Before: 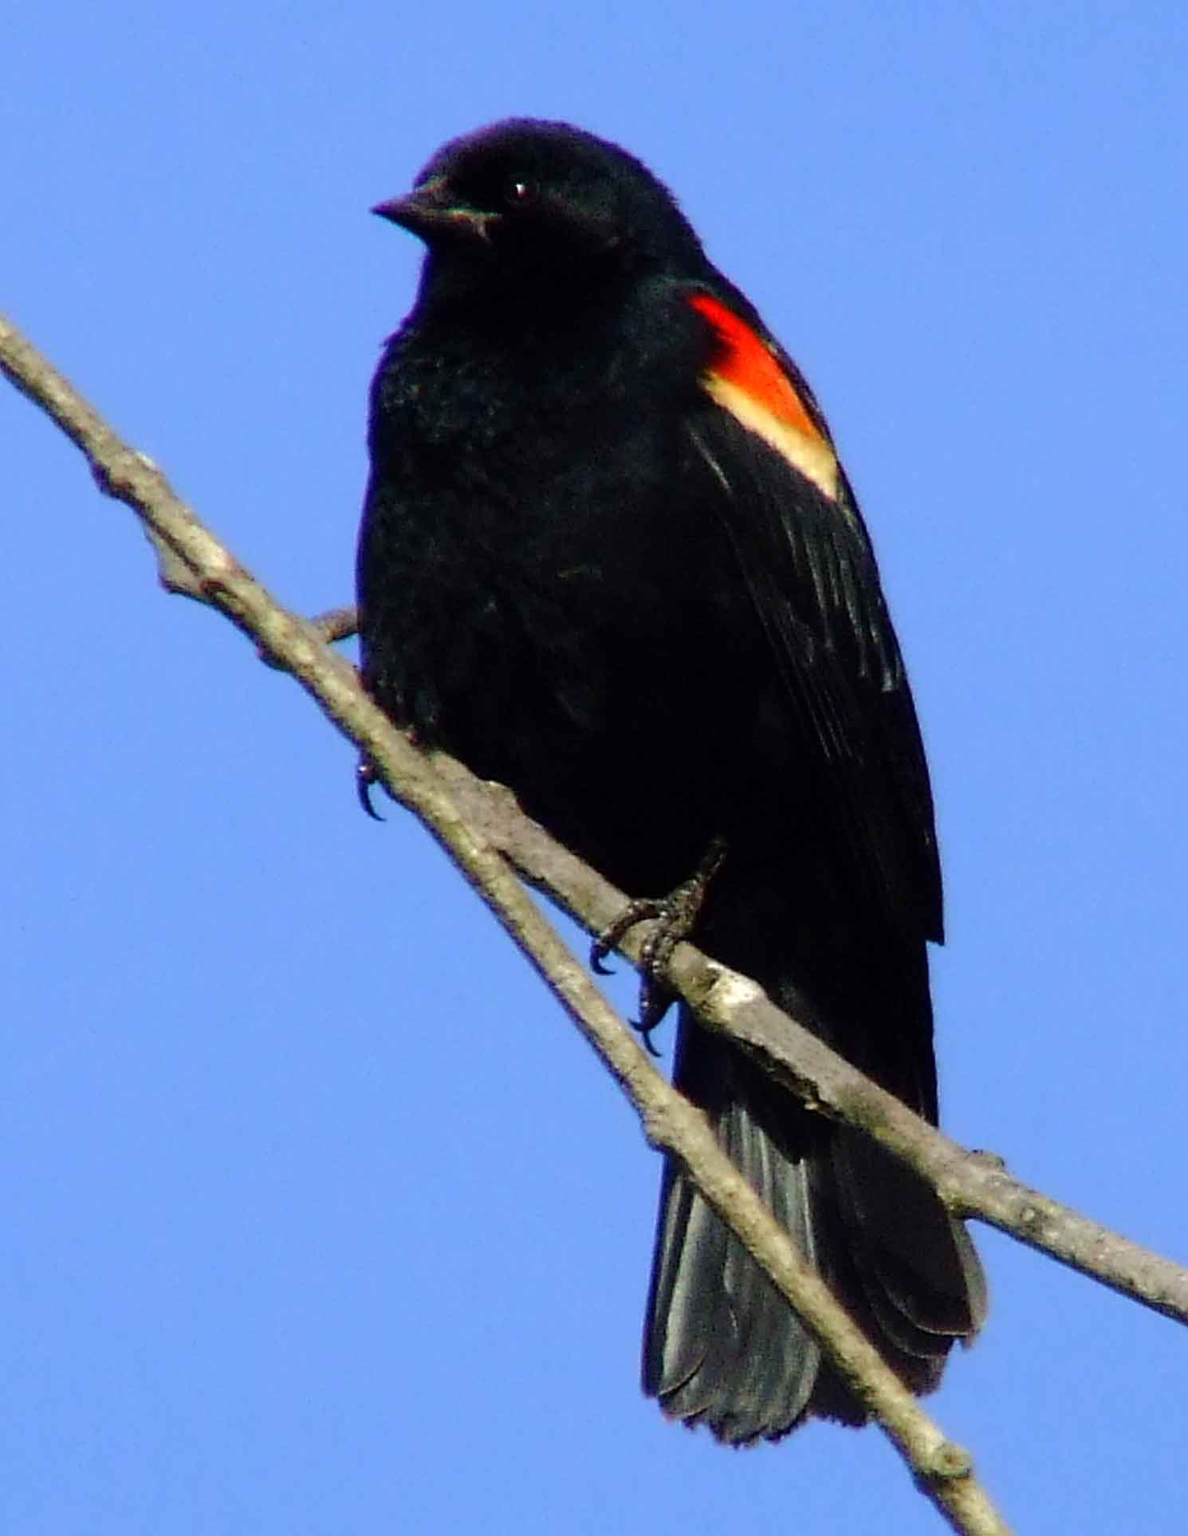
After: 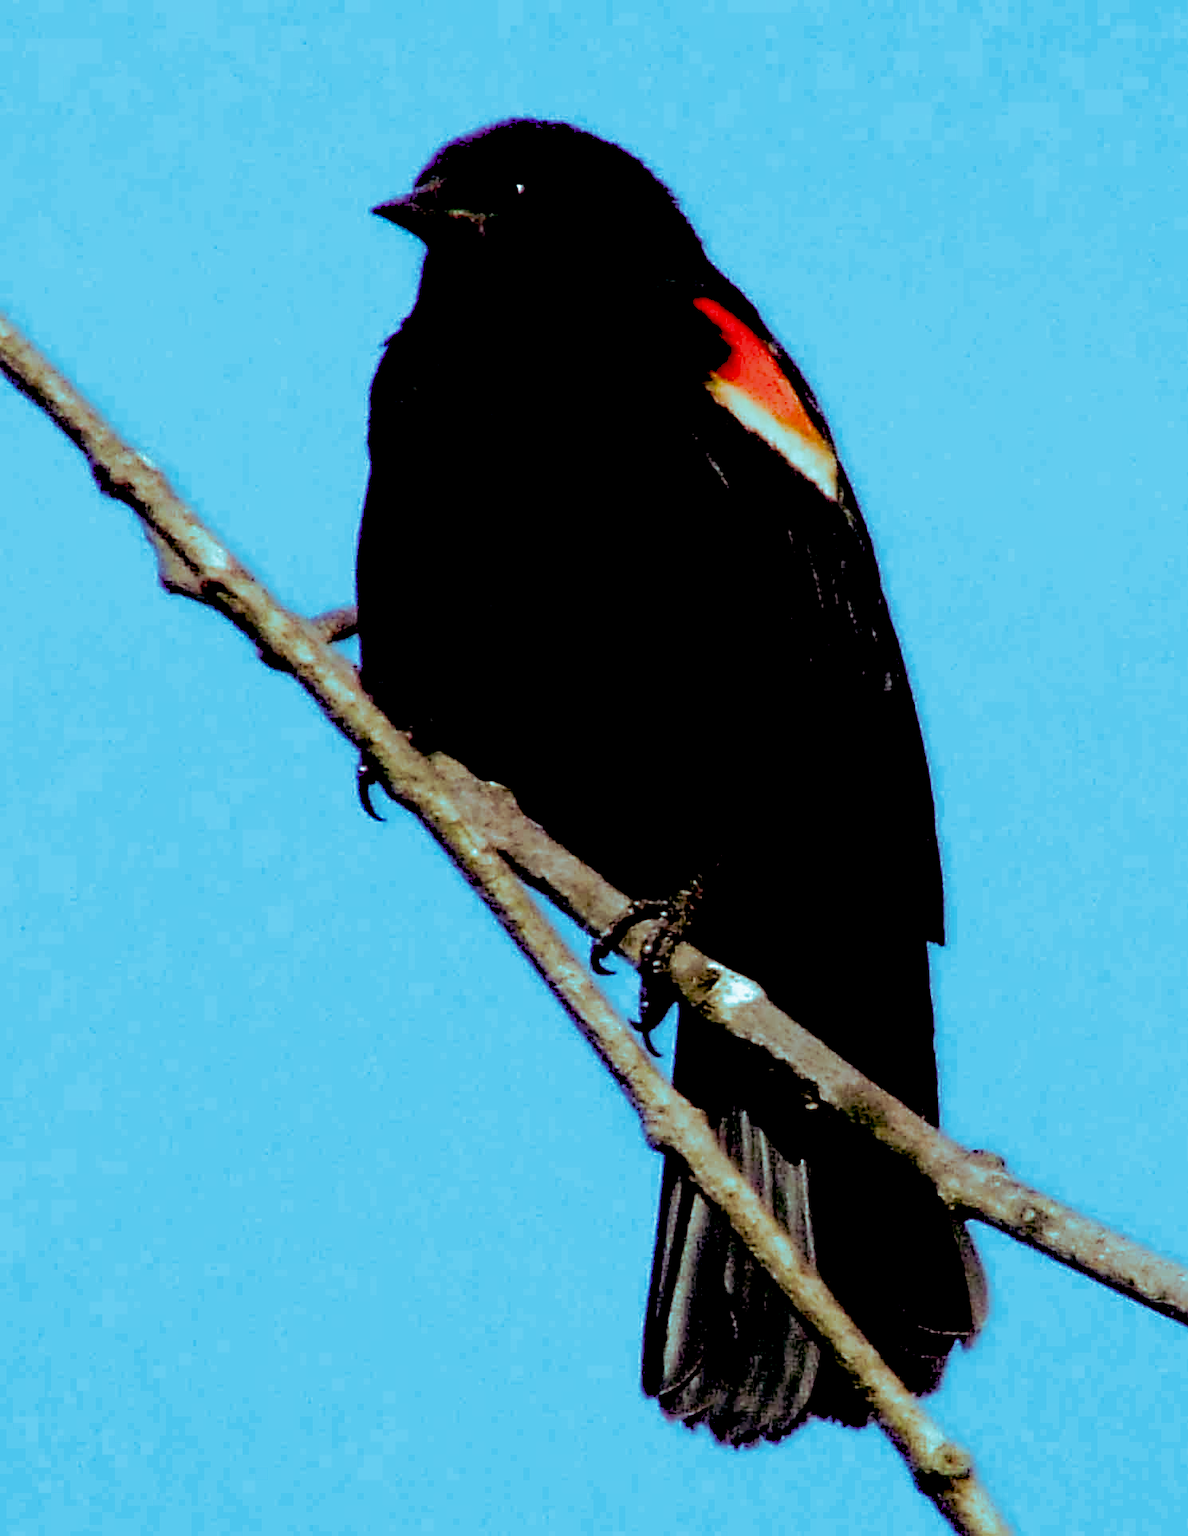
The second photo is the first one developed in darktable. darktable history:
split-toning: shadows › hue 327.6°, highlights › hue 198°, highlights › saturation 0.55, balance -21.25, compress 0%
levels: mode automatic
exposure: black level correction 0.056, compensate highlight preservation false
sharpen: amount 0.2
